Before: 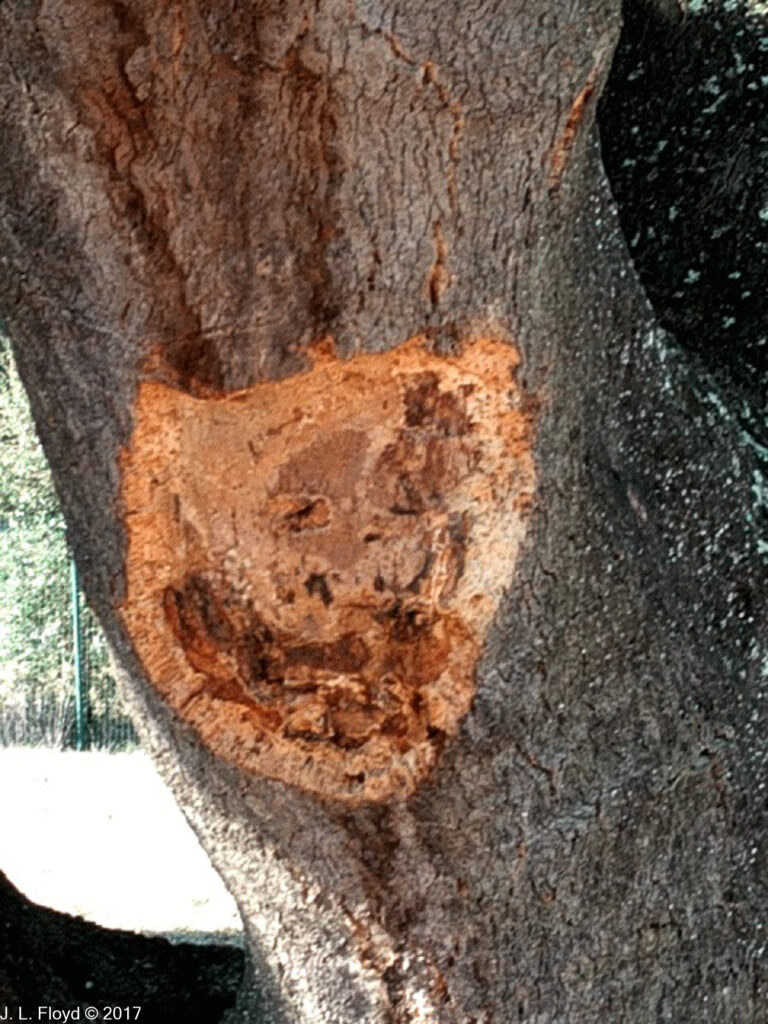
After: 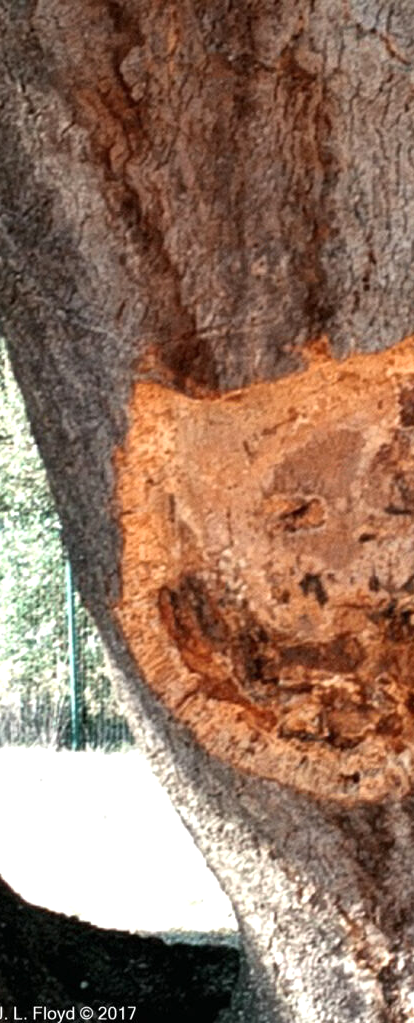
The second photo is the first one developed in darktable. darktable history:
crop: left 0.738%, right 45.249%, bottom 0.084%
exposure: exposure 0.3 EV, compensate highlight preservation false
